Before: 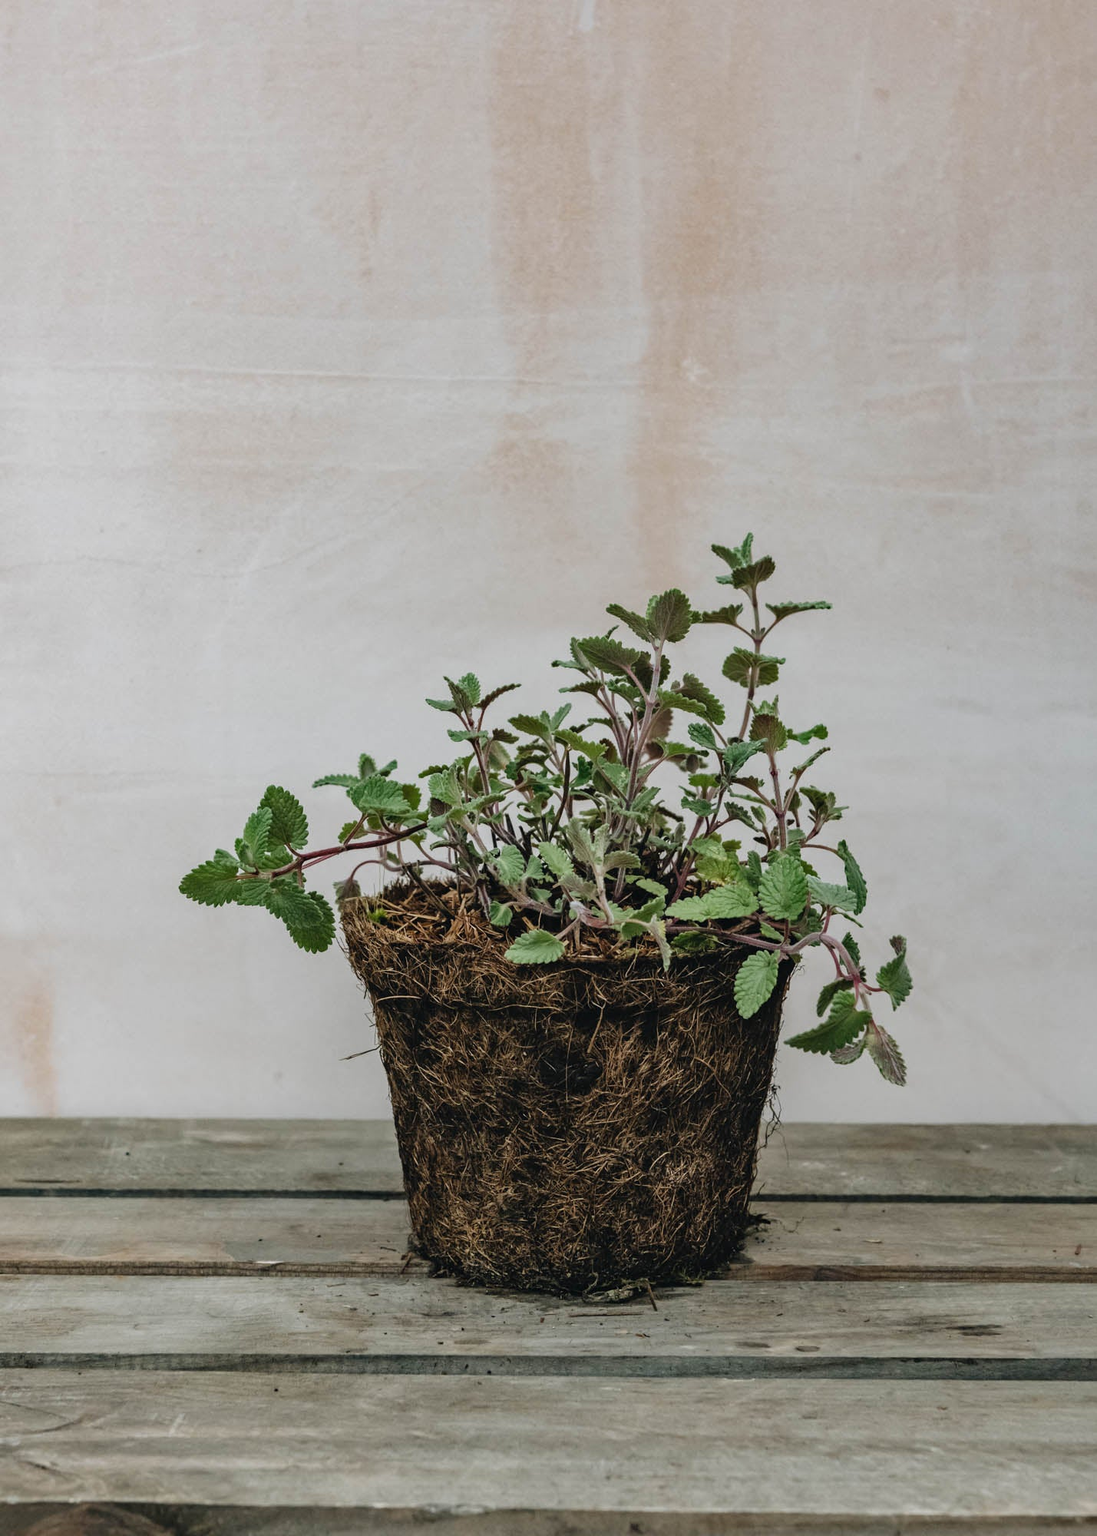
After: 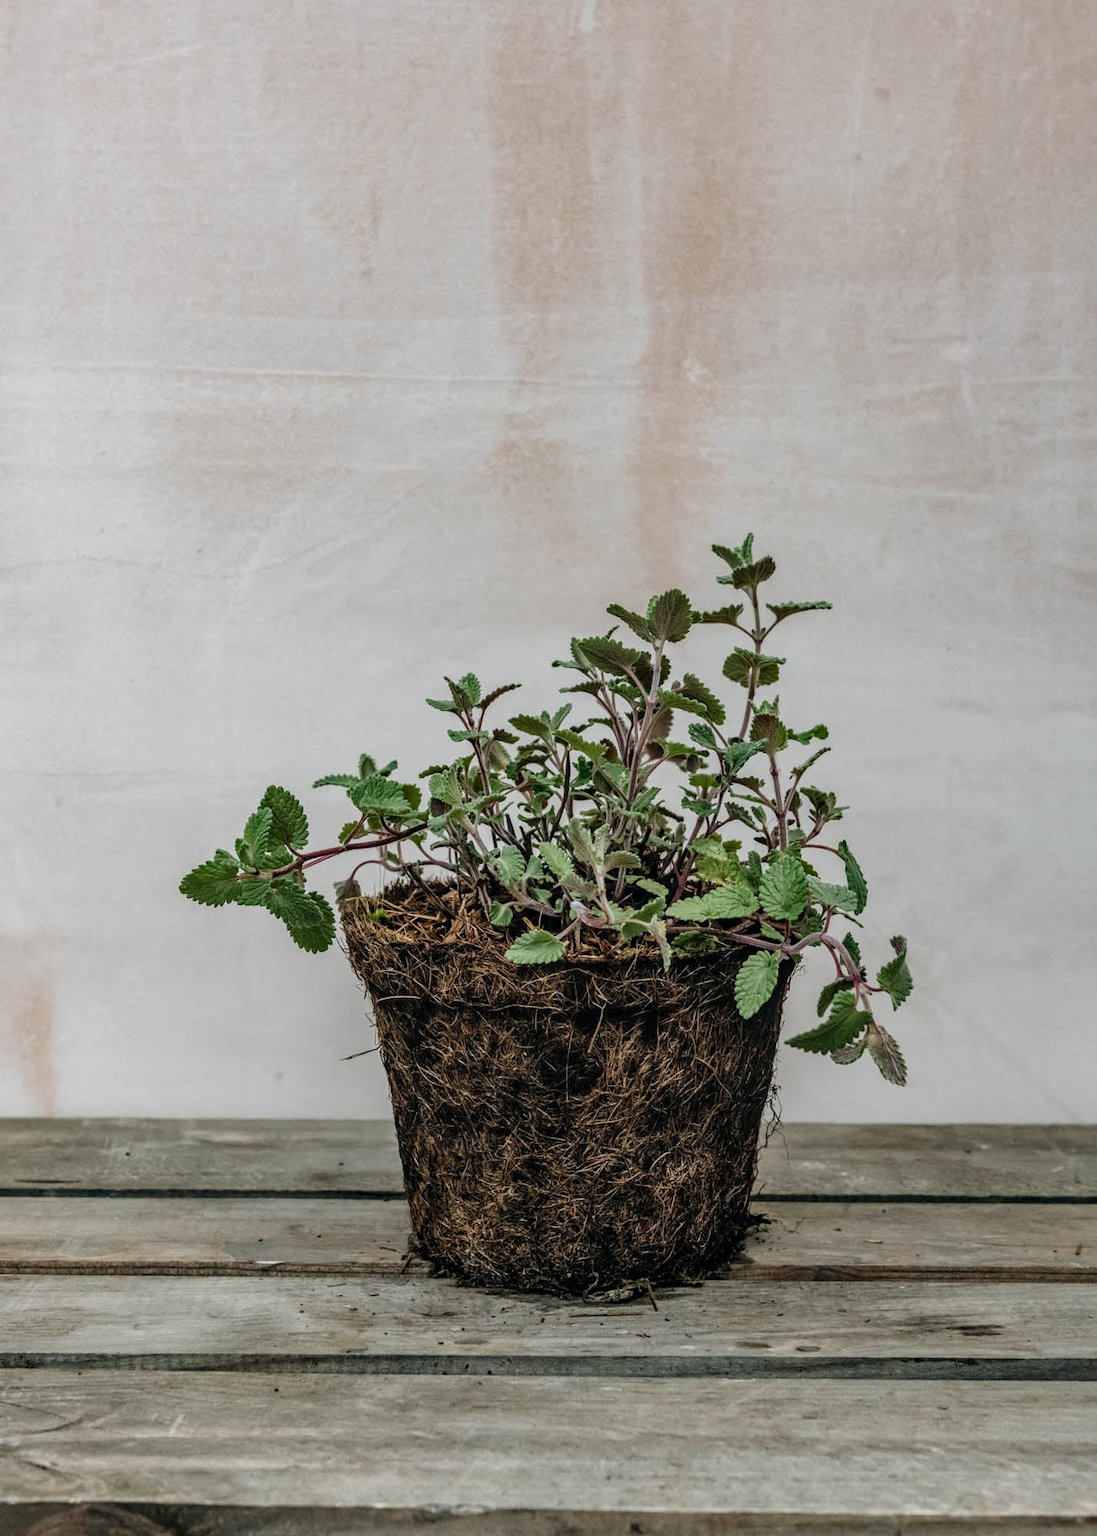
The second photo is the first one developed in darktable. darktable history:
exposure: compensate highlight preservation false
local contrast: detail 130%
